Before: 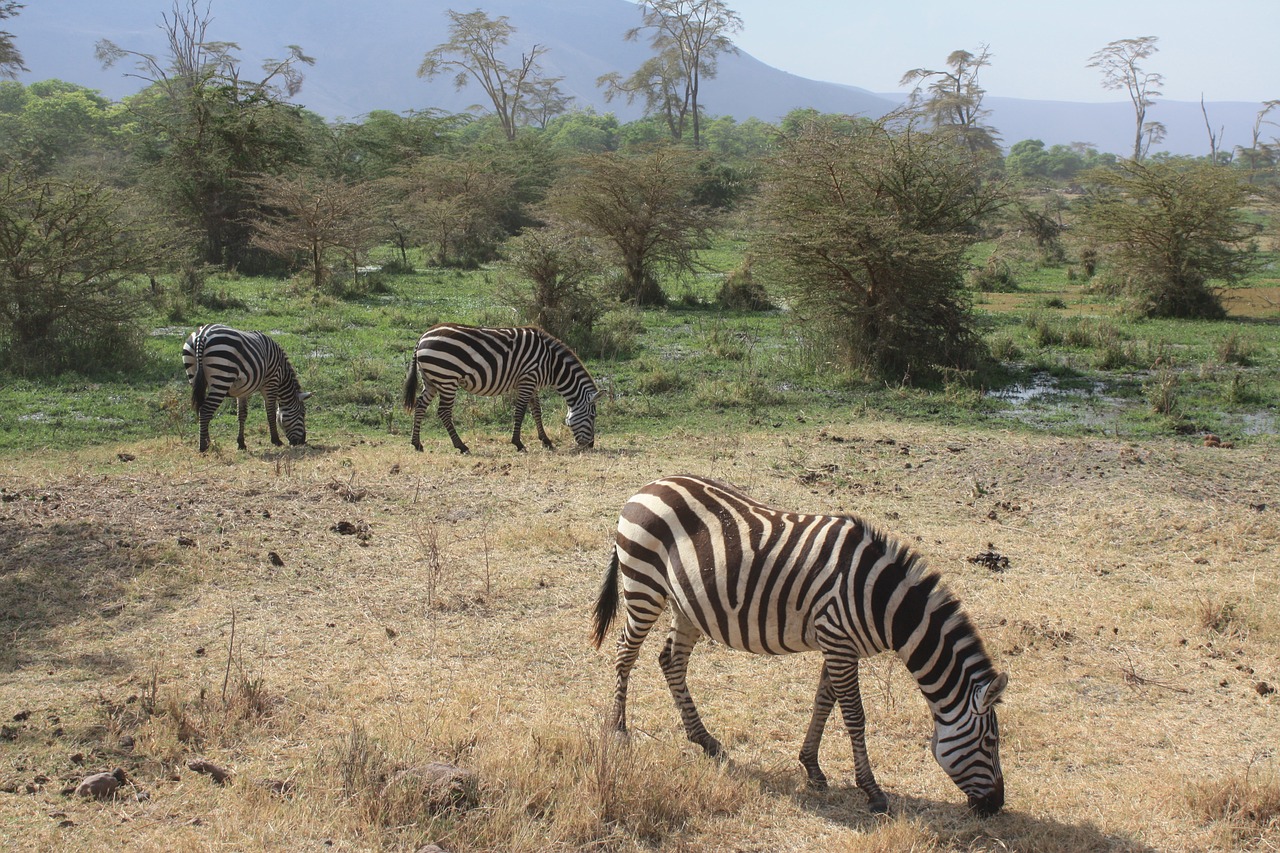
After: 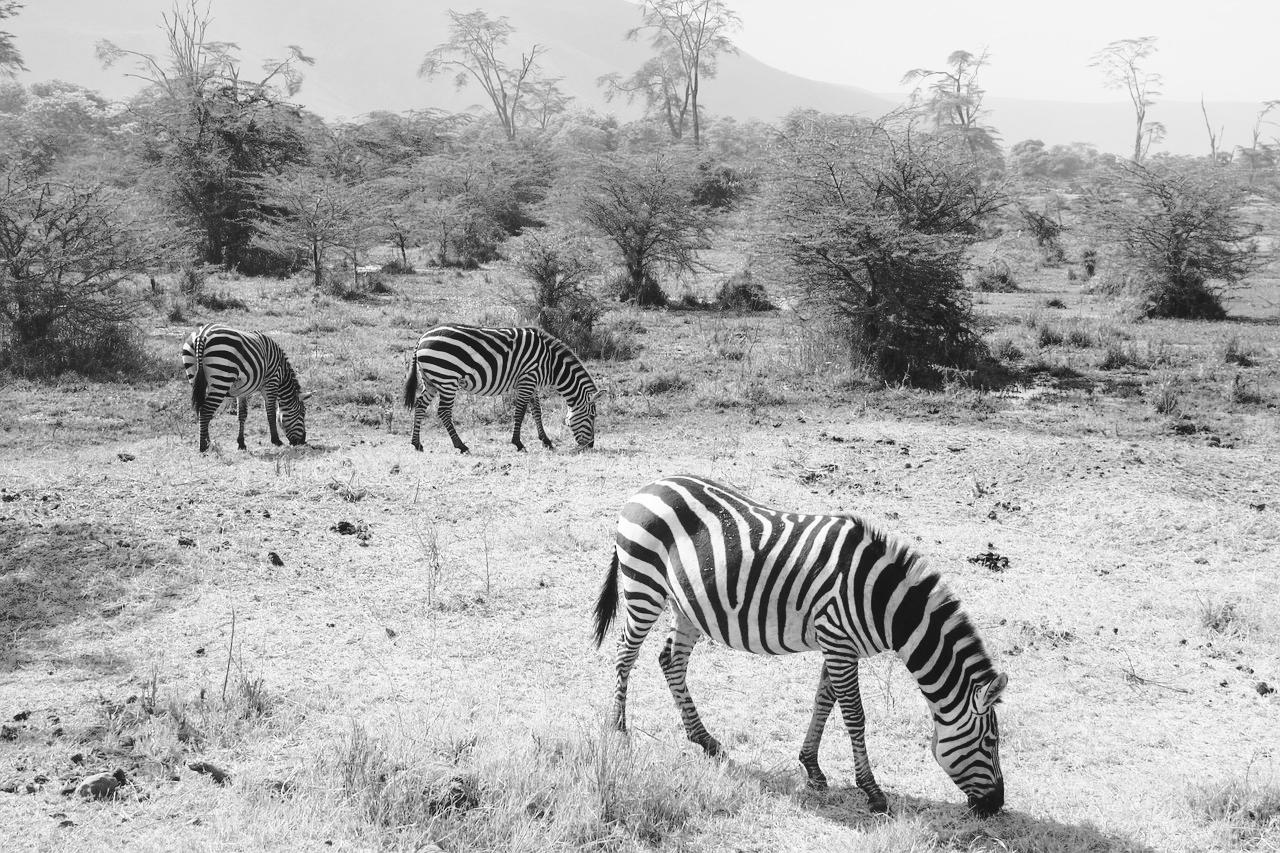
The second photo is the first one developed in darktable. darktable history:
base curve: curves: ch0 [(0, 0) (0.032, 0.037) (0.105, 0.228) (0.435, 0.76) (0.856, 0.983) (1, 1)]
monochrome: a 16.06, b 15.48, size 1
white balance: red 0.986, blue 1.01
